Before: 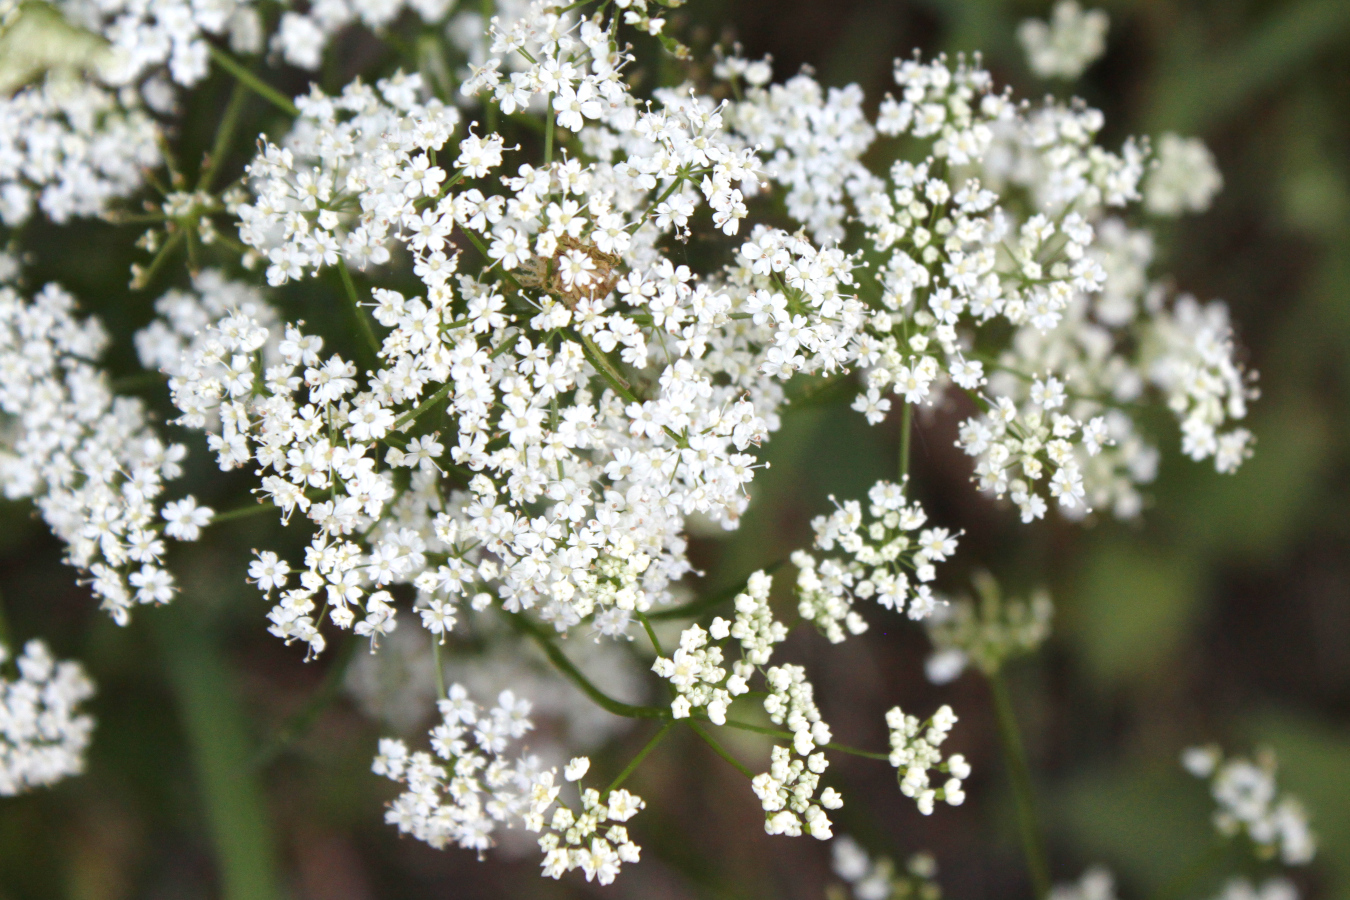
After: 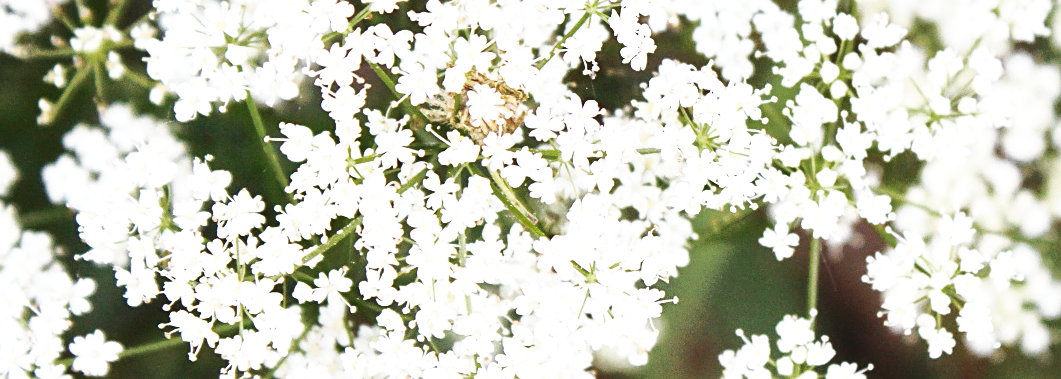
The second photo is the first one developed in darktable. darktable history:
shadows and highlights: on, module defaults
crop: left 6.836%, top 18.363%, right 14.507%, bottom 39.506%
sharpen: on, module defaults
base curve: curves: ch0 [(0, 0) (0.028, 0.03) (0.121, 0.232) (0.46, 0.748) (0.859, 0.968) (1, 1)], preserve colors none
local contrast: highlights 103%, shadows 102%, detail 119%, midtone range 0.2
tone curve: curves: ch0 [(0.003, 0.029) (0.188, 0.252) (0.46, 0.56) (0.608, 0.748) (0.871, 0.955) (1, 1)]; ch1 [(0, 0) (0.35, 0.356) (0.45, 0.453) (0.508, 0.515) (0.618, 0.634) (1, 1)]; ch2 [(0, 0) (0.456, 0.469) (0.5, 0.5) (0.634, 0.625) (1, 1)], preserve colors none
contrast brightness saturation: contrast 0.247, saturation -0.31
